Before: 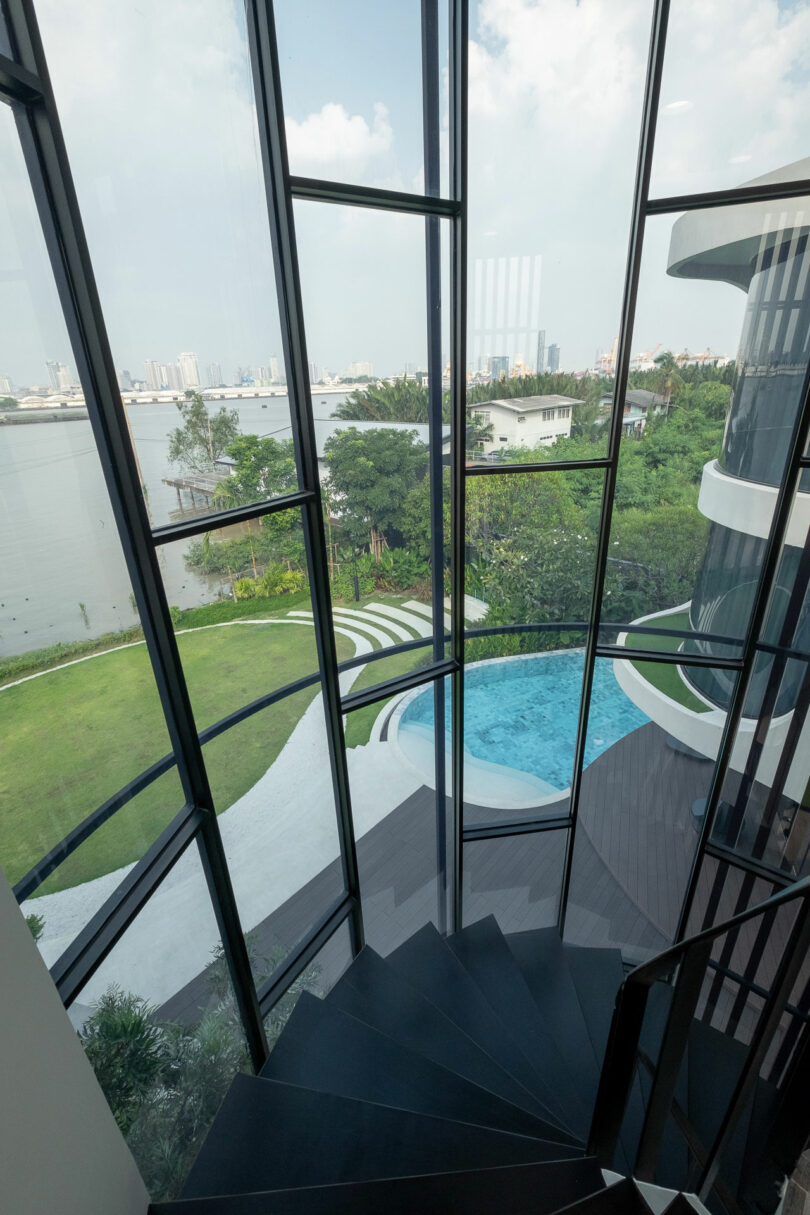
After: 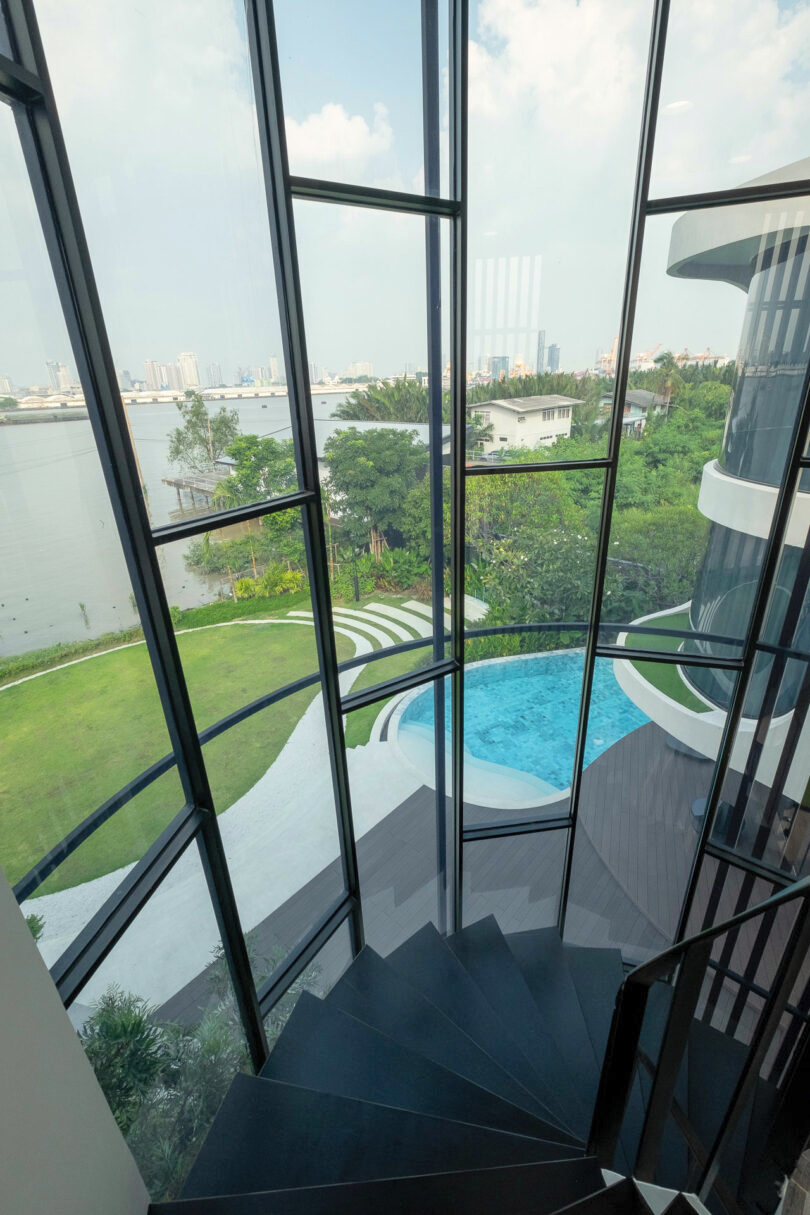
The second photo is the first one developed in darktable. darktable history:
contrast brightness saturation: brightness 0.09, saturation 0.19
white balance: red 1.009, blue 0.985
